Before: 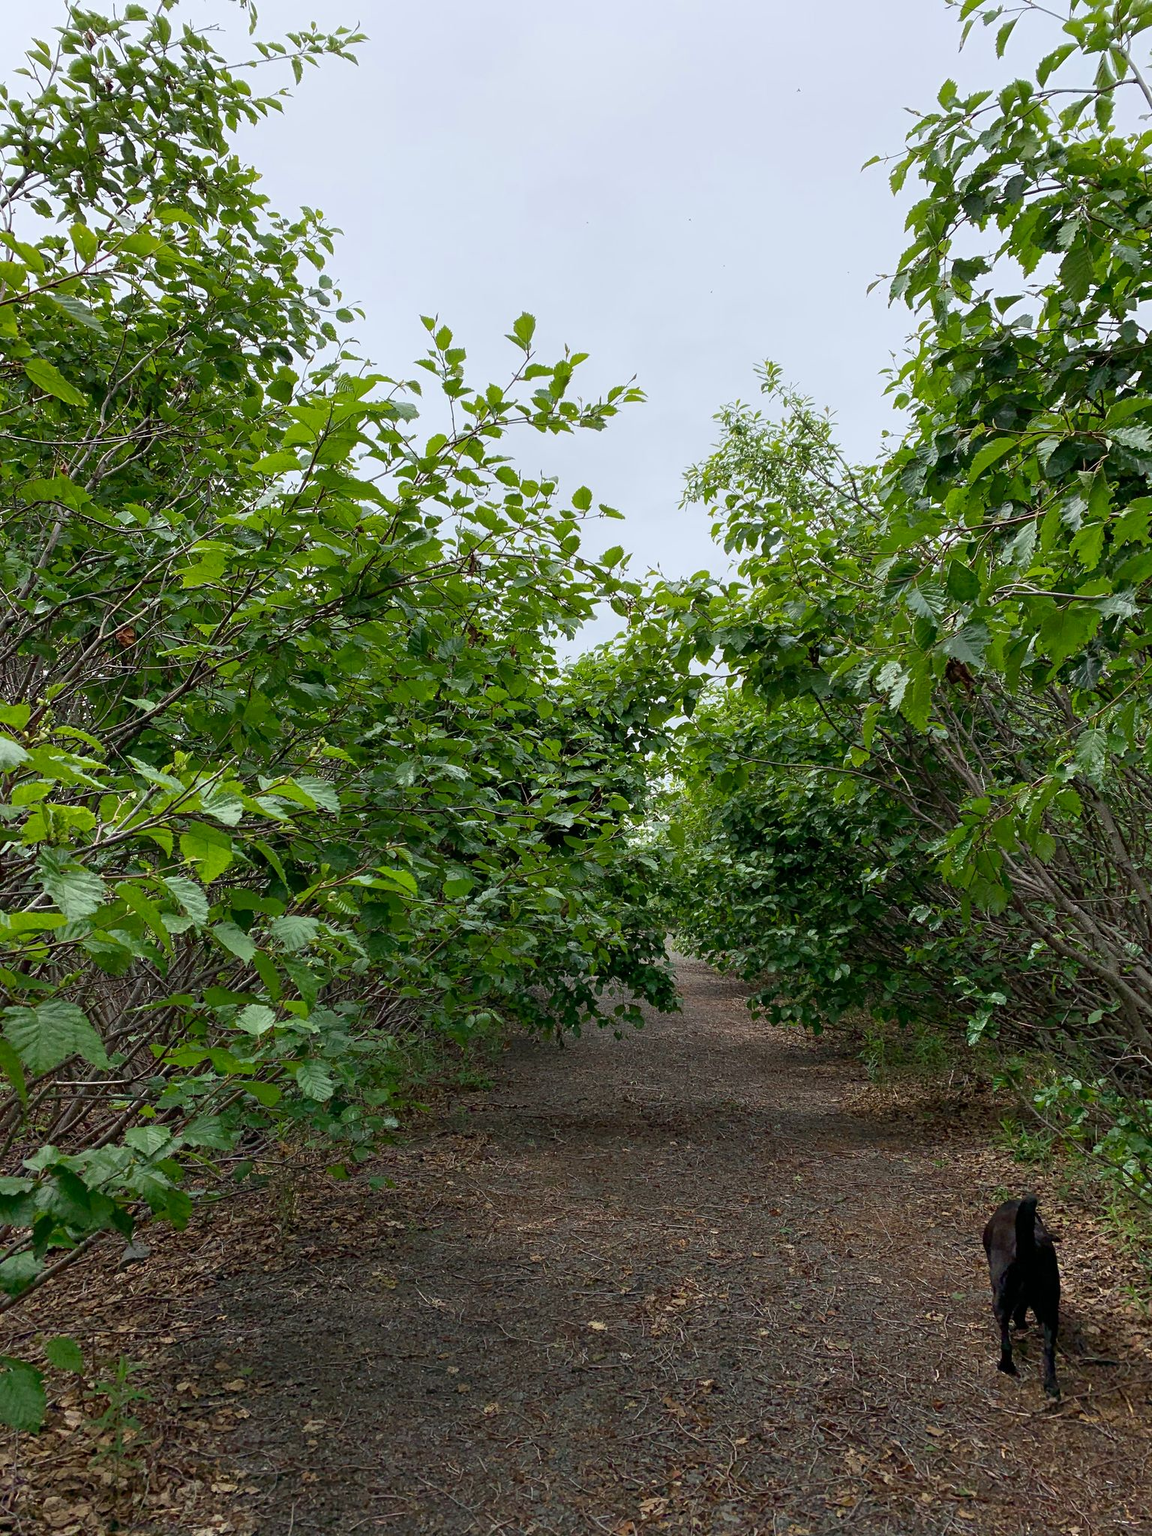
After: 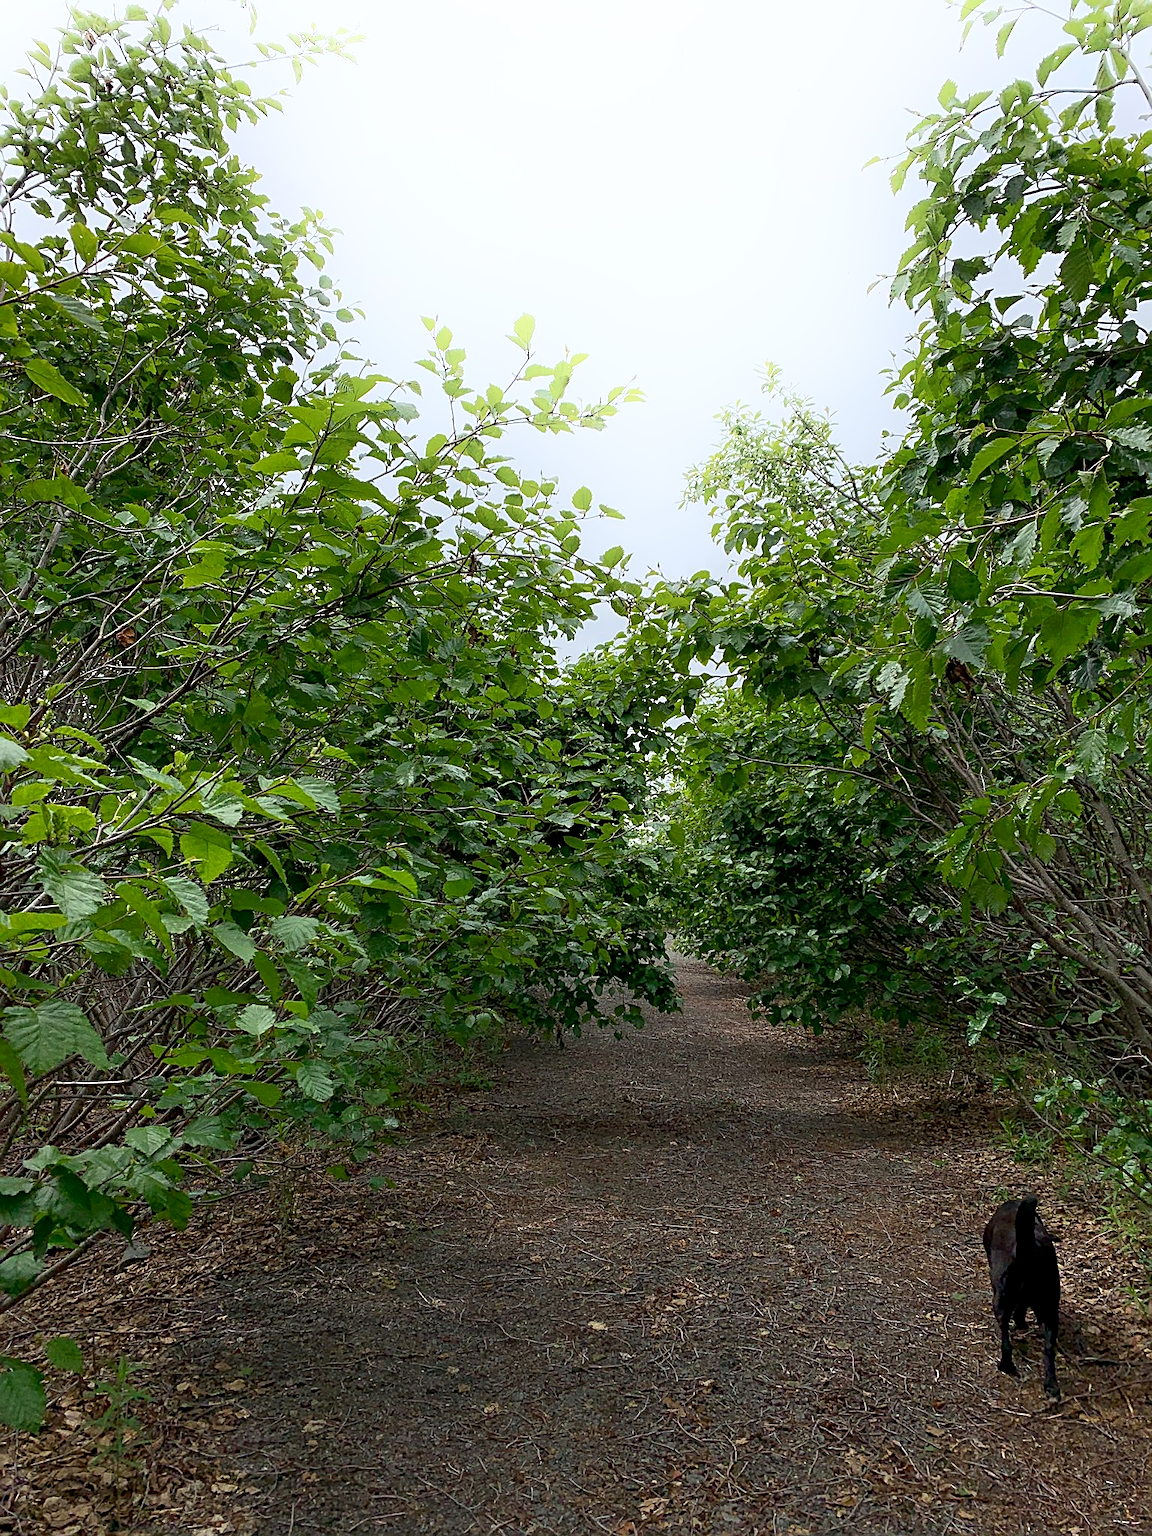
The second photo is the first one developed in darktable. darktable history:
sharpen: amount 0.551
exposure: black level correction 0.002, compensate highlight preservation false
shadows and highlights: shadows -21.61, highlights 99.16, soften with gaussian
